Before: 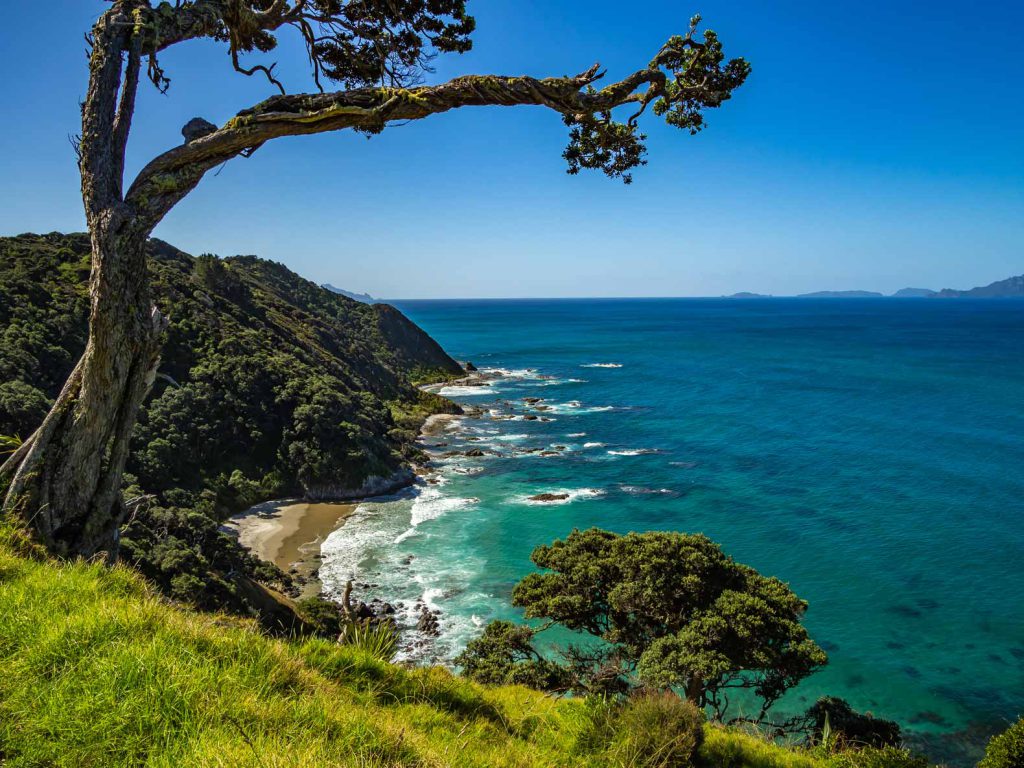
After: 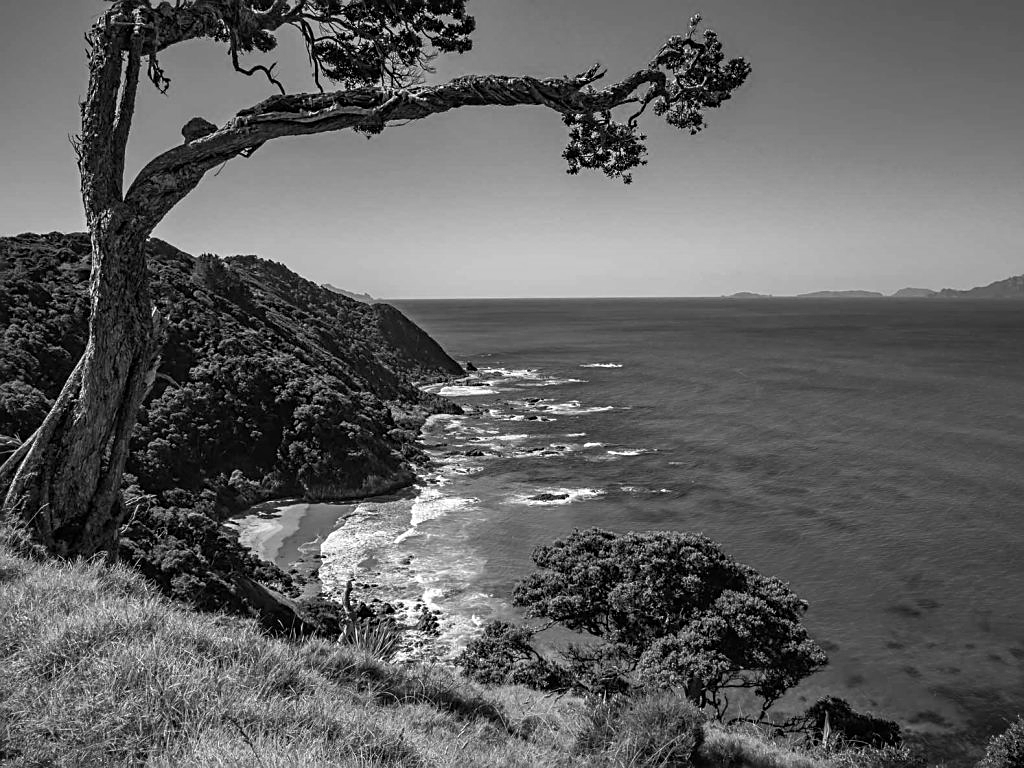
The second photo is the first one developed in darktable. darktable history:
monochrome: a 16.01, b -2.65, highlights 0.52
sharpen: on, module defaults
